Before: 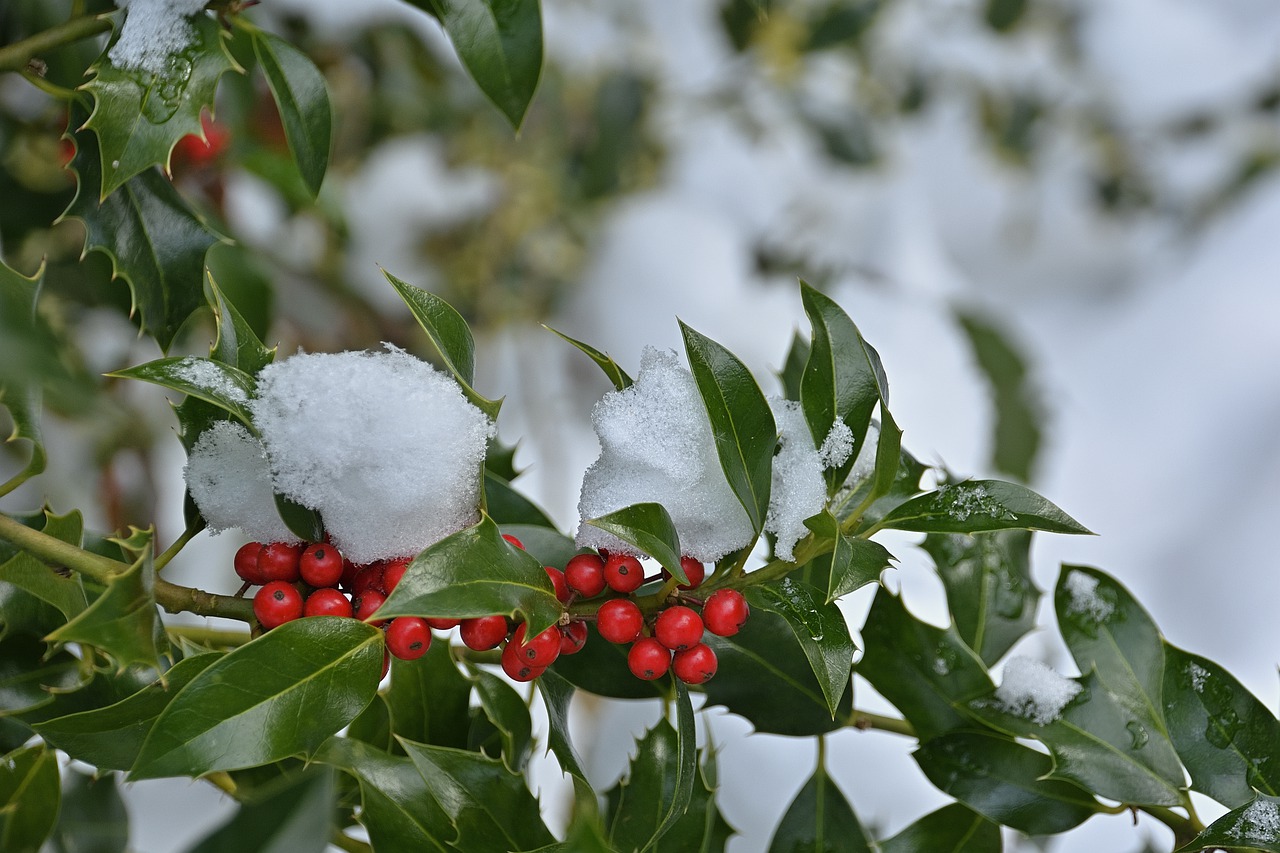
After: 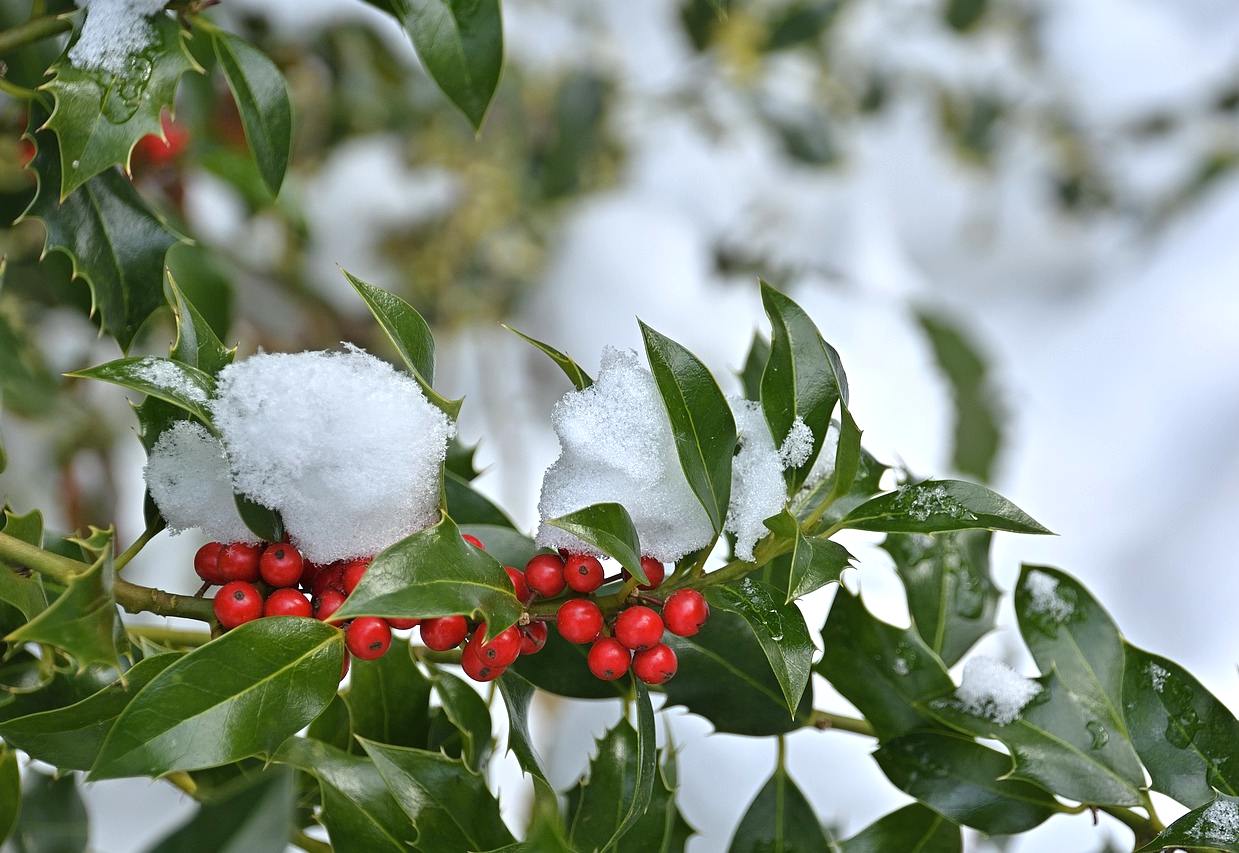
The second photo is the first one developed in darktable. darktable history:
exposure: exposure 0.447 EV, compensate exposure bias true, compensate highlight preservation false
crop and rotate: left 3.196%
